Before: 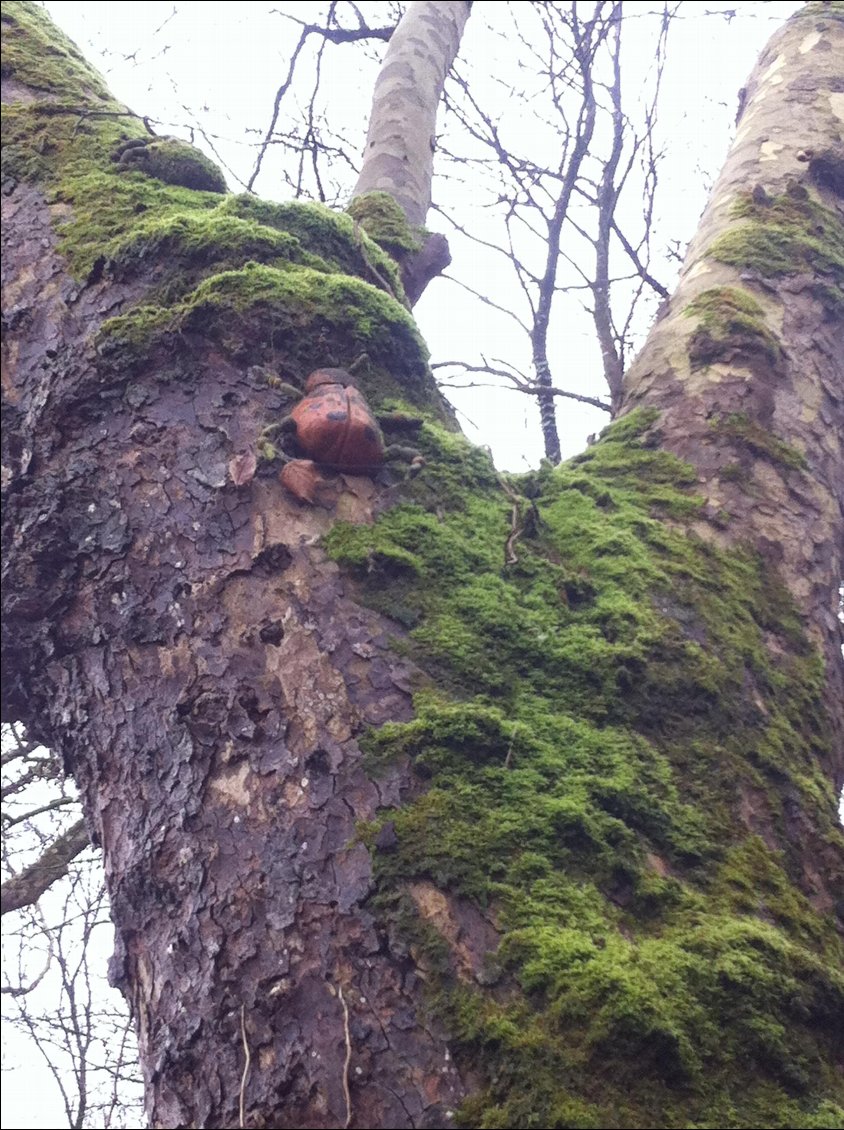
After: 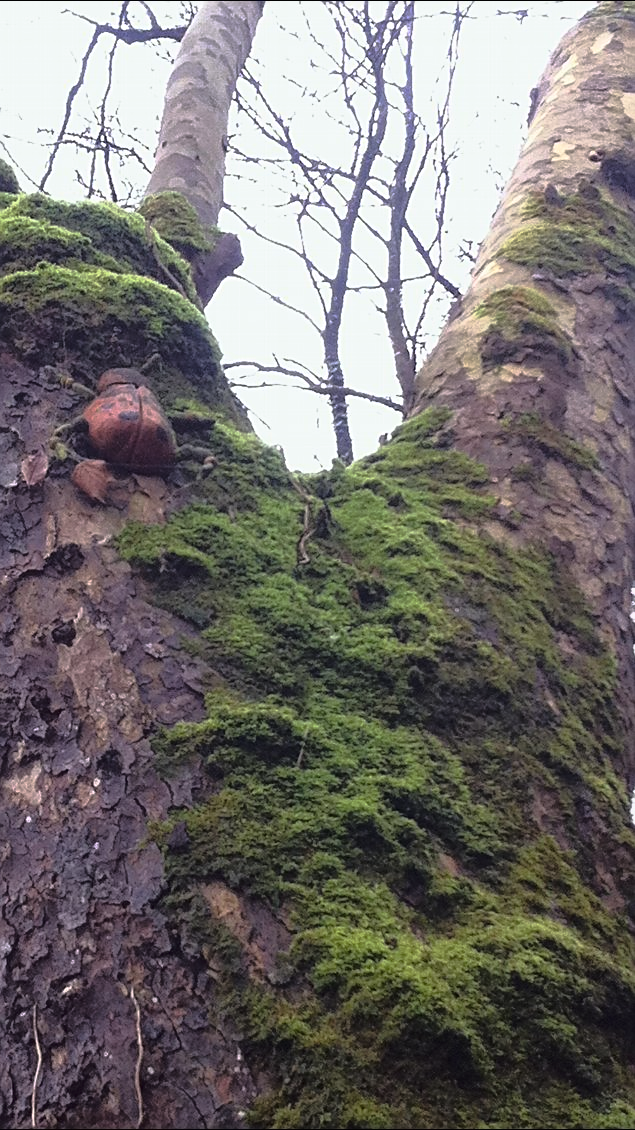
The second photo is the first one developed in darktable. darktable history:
crop and rotate: left 24.683%
exposure: black level correction 0.001, compensate highlight preservation false
tone curve: curves: ch0 [(0, 0.009) (0.105, 0.08) (0.195, 0.18) (0.283, 0.316) (0.384, 0.434) (0.485, 0.531) (0.638, 0.69) (0.81, 0.872) (1, 0.977)]; ch1 [(0, 0) (0.161, 0.092) (0.35, 0.33) (0.379, 0.401) (0.456, 0.469) (0.498, 0.502) (0.52, 0.536) (0.586, 0.617) (0.635, 0.655) (1, 1)]; ch2 [(0, 0) (0.371, 0.362) (0.437, 0.437) (0.483, 0.484) (0.53, 0.515) (0.56, 0.571) (0.622, 0.606) (1, 1)], color space Lab, linked channels, preserve colors none
sharpen: on, module defaults
base curve: curves: ch0 [(0, 0) (0.595, 0.418) (1, 1)], preserve colors none
